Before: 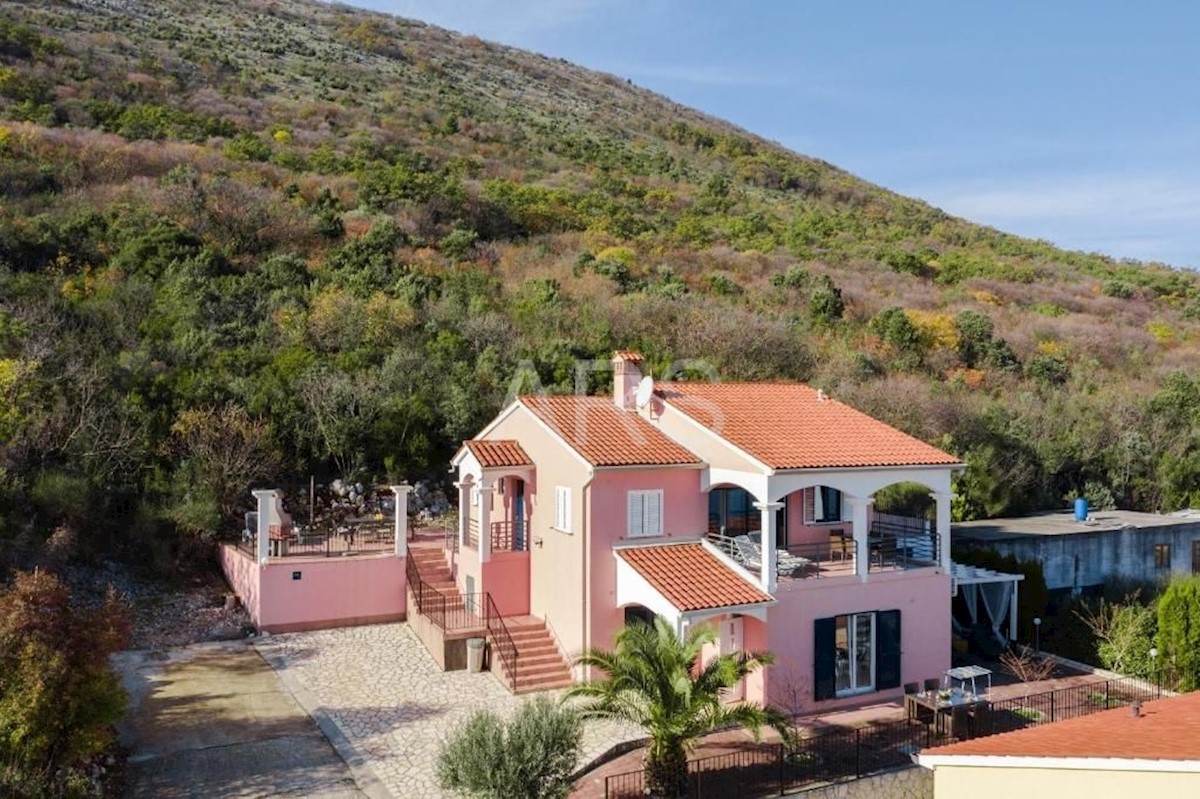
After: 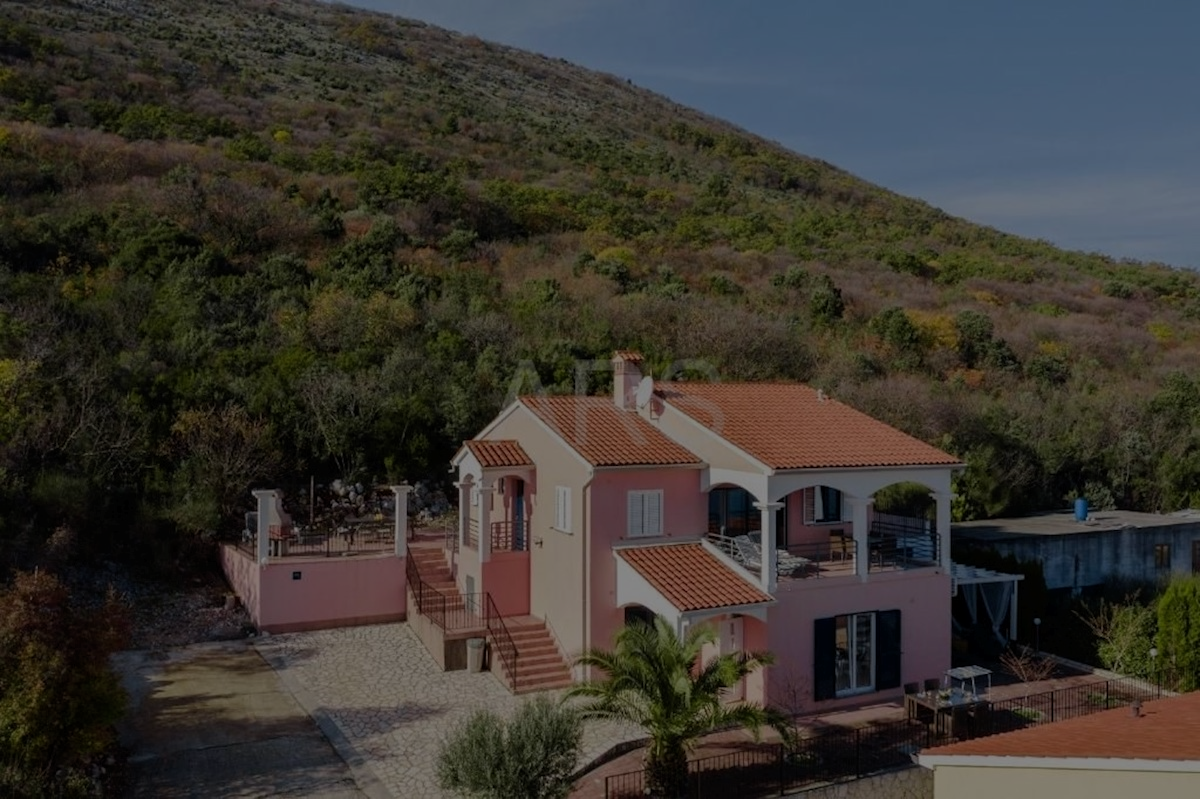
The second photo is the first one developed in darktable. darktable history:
exposure: exposure -2.054 EV, compensate highlight preservation false
